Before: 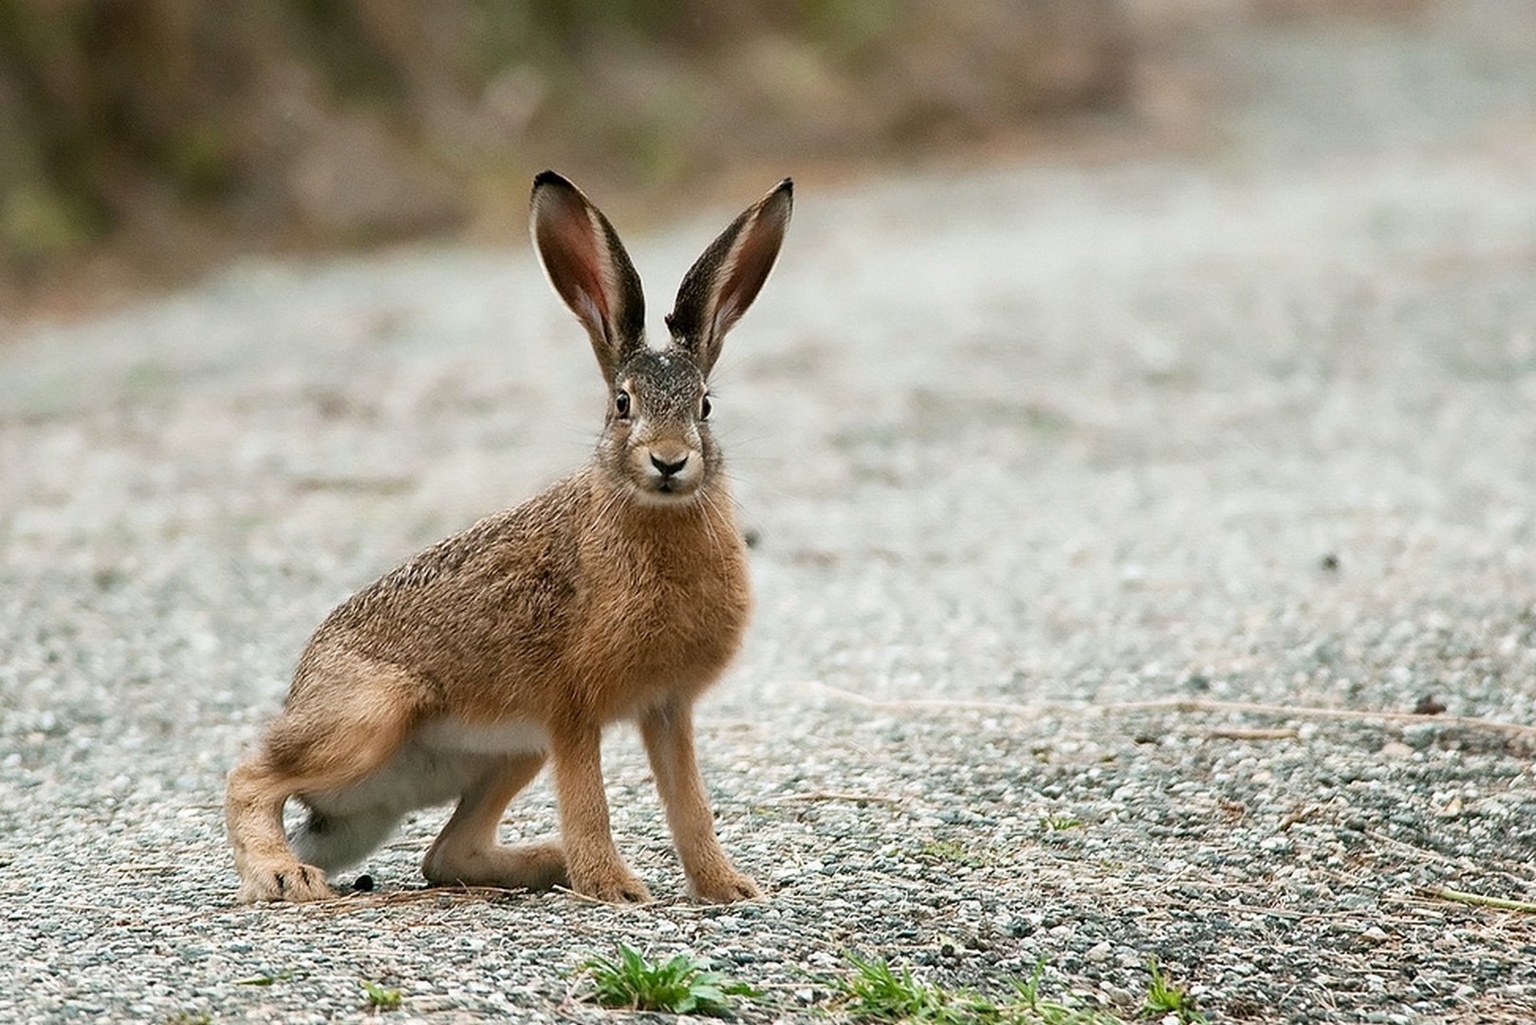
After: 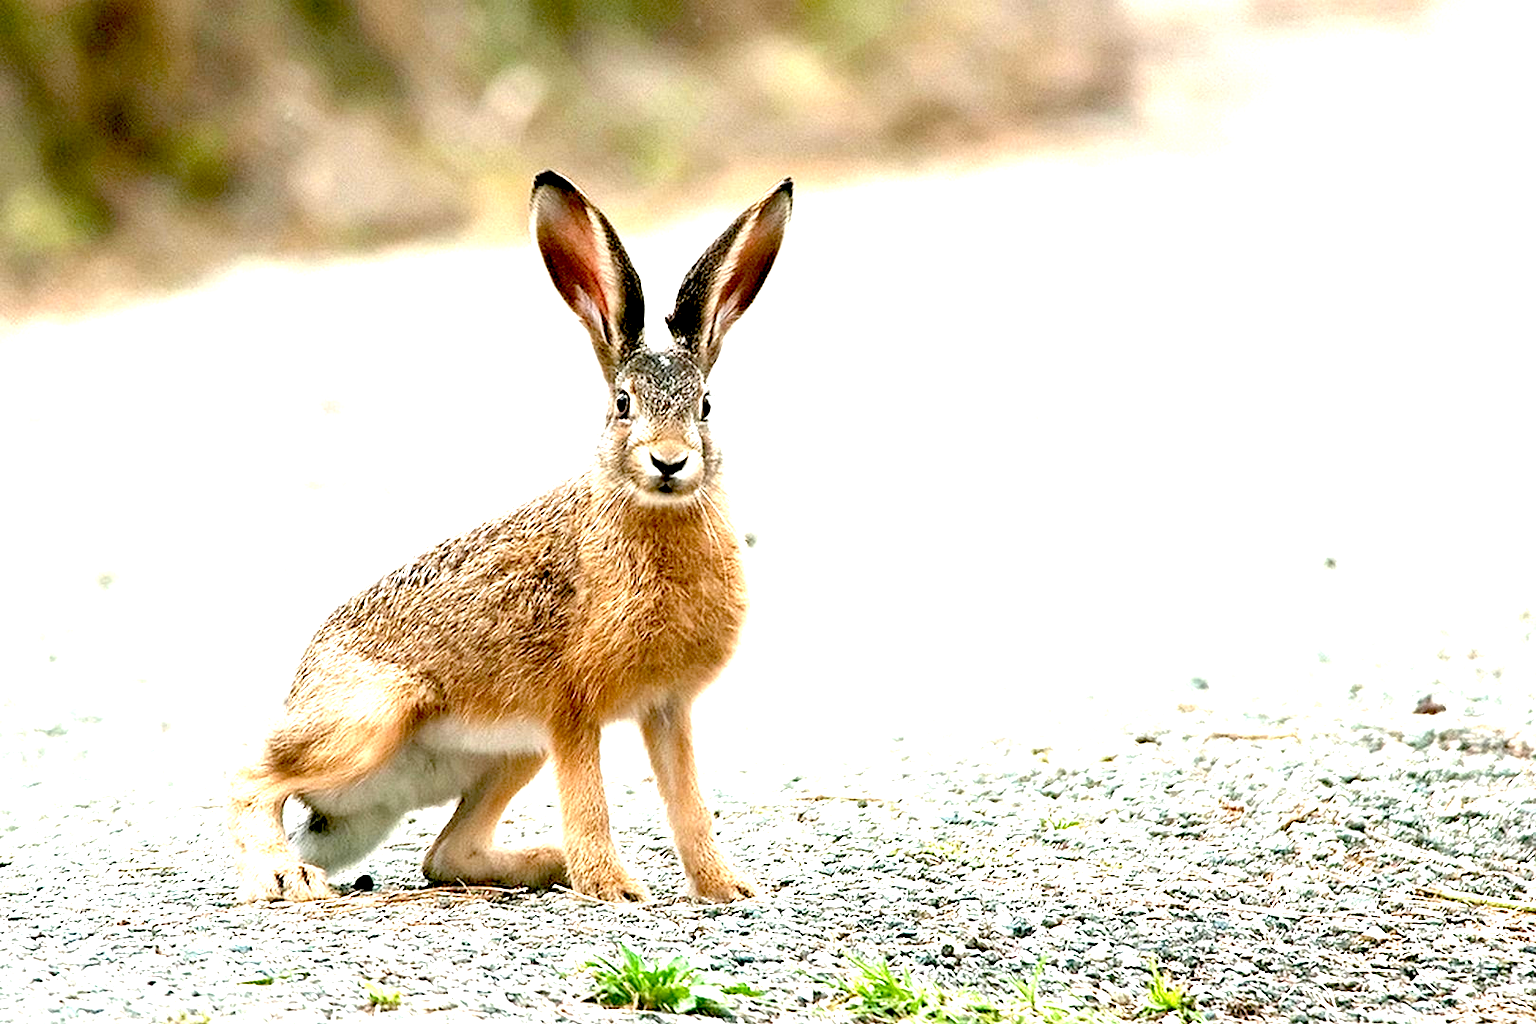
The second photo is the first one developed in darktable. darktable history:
exposure: black level correction 0.015, exposure 1.792 EV, compensate exposure bias true, compensate highlight preservation false
